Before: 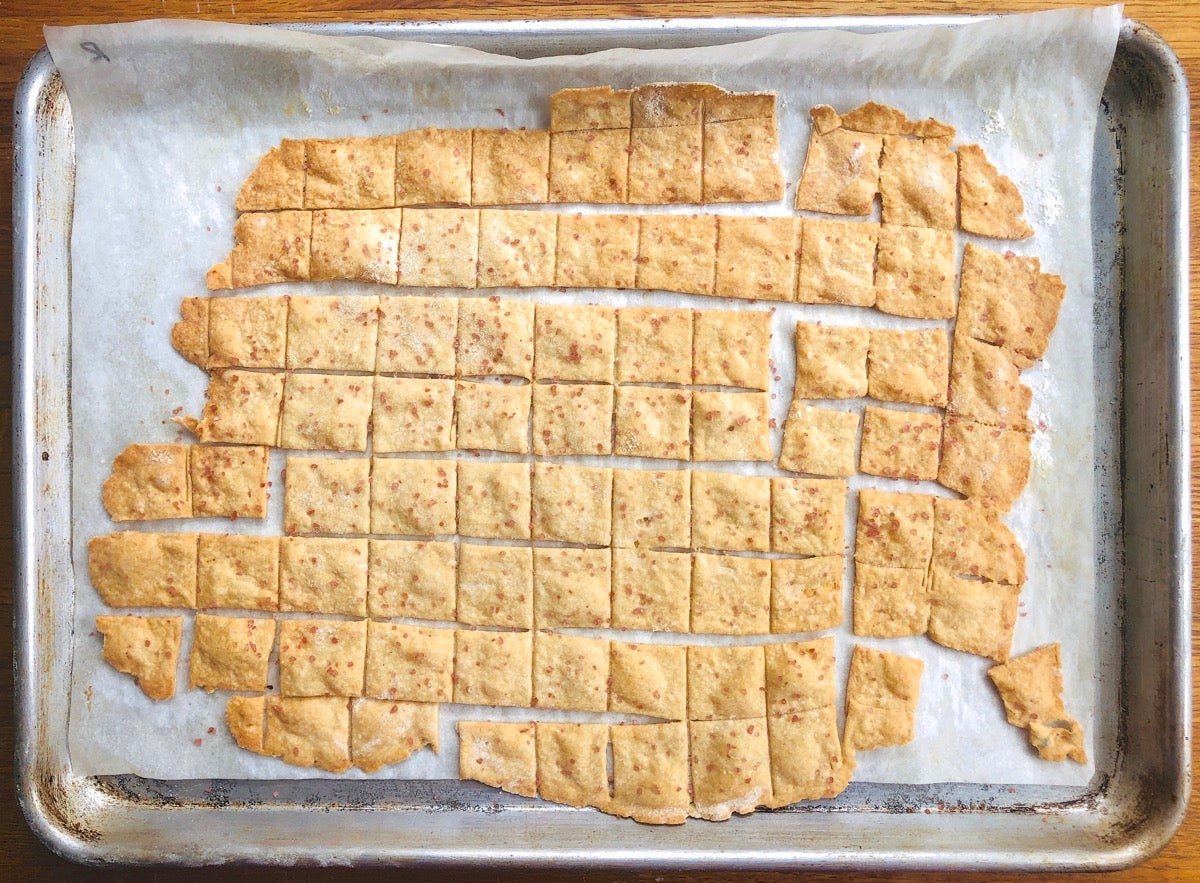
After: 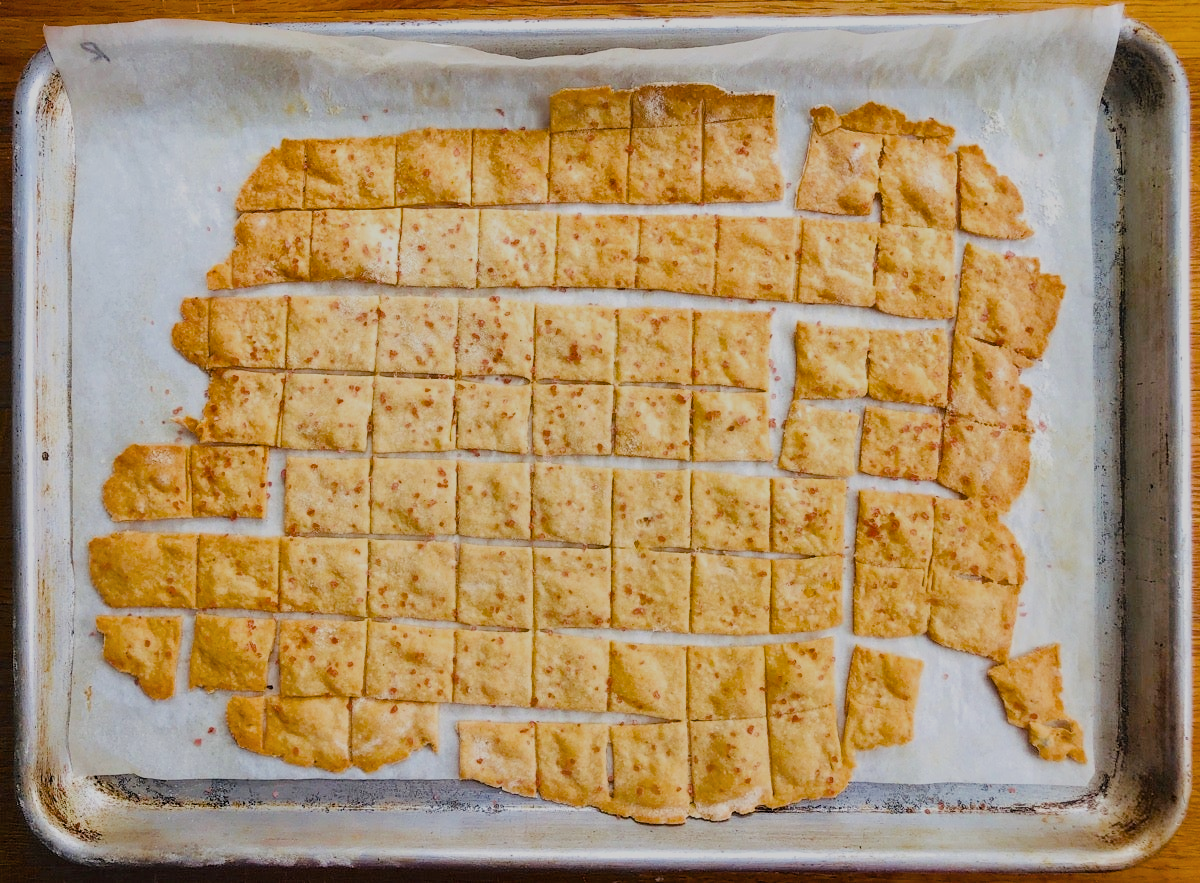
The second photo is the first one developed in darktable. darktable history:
color balance rgb: shadows lift › hue 85.65°, perceptual saturation grading › global saturation 25.511%, saturation formula JzAzBz (2021)
filmic rgb: black relative exposure -7.23 EV, white relative exposure 5.38 EV, hardness 3.02
contrast brightness saturation: saturation -0.021
shadows and highlights: shadows 32.16, highlights -31.71, soften with gaussian
